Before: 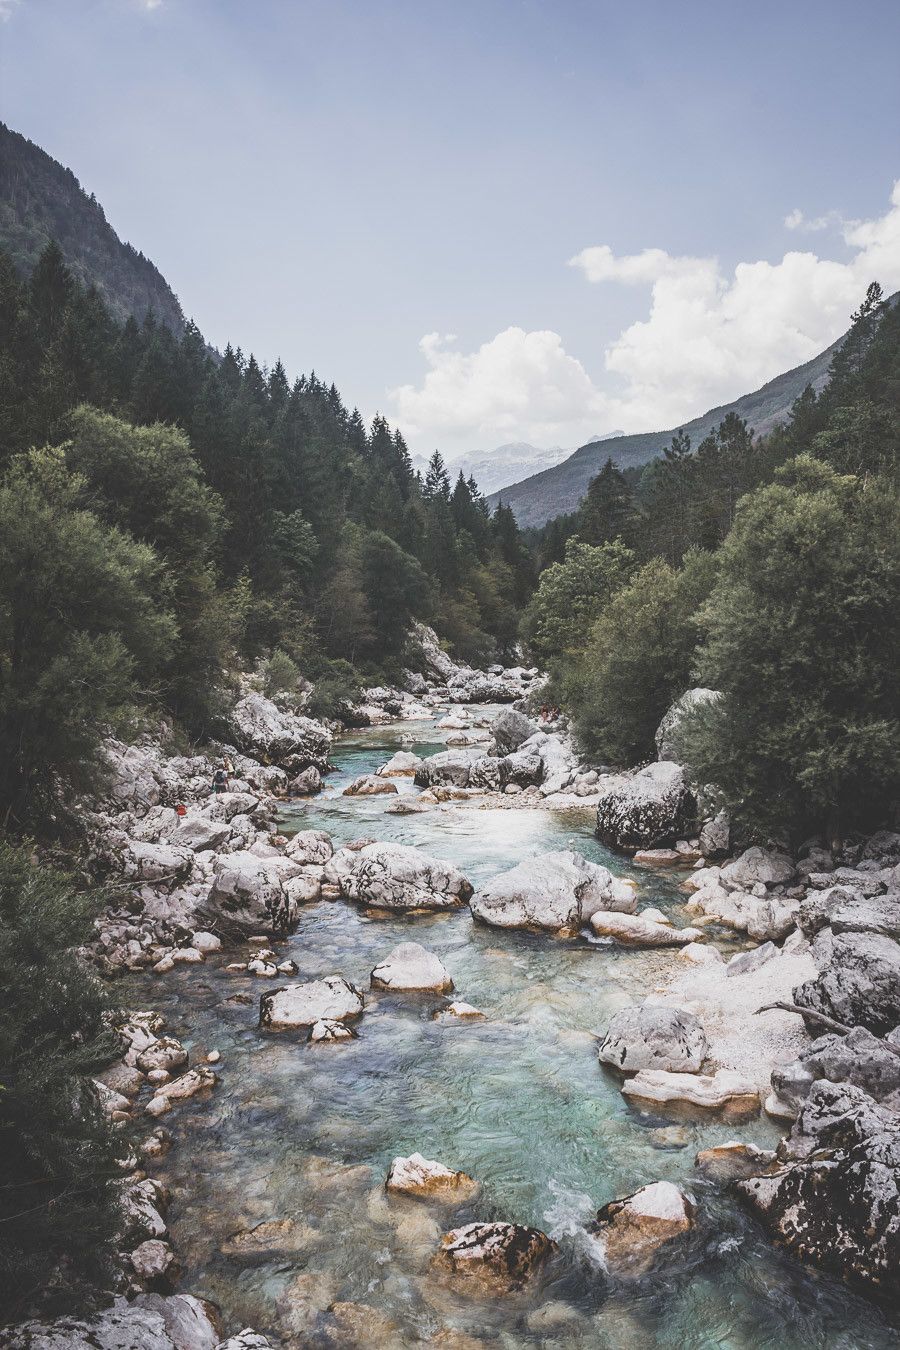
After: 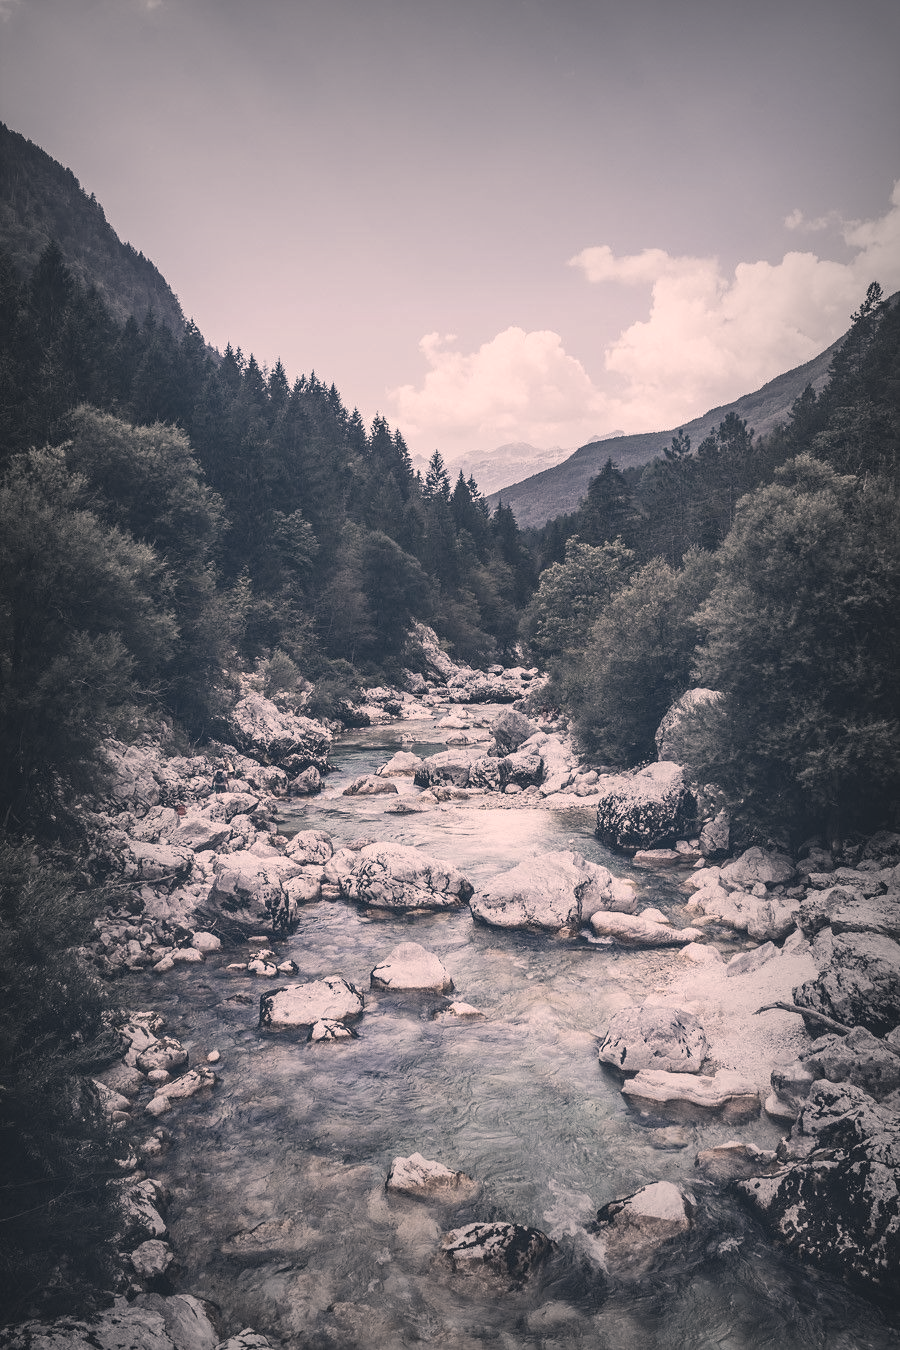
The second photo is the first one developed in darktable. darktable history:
vignetting: fall-off start 53.94%, automatic ratio true, width/height ratio 1.316, shape 0.228
color correction: highlights a* 13.93, highlights b* 6.17, shadows a* -5.98, shadows b* -15.97, saturation 0.867
color balance rgb: highlights gain › chroma 3.03%, highlights gain › hue 78.29°, perceptual saturation grading › global saturation -28.534%, perceptual saturation grading › highlights -20.485%, perceptual saturation grading › mid-tones -23.836%, perceptual saturation grading › shadows -22.822%, global vibrance 9.922%
